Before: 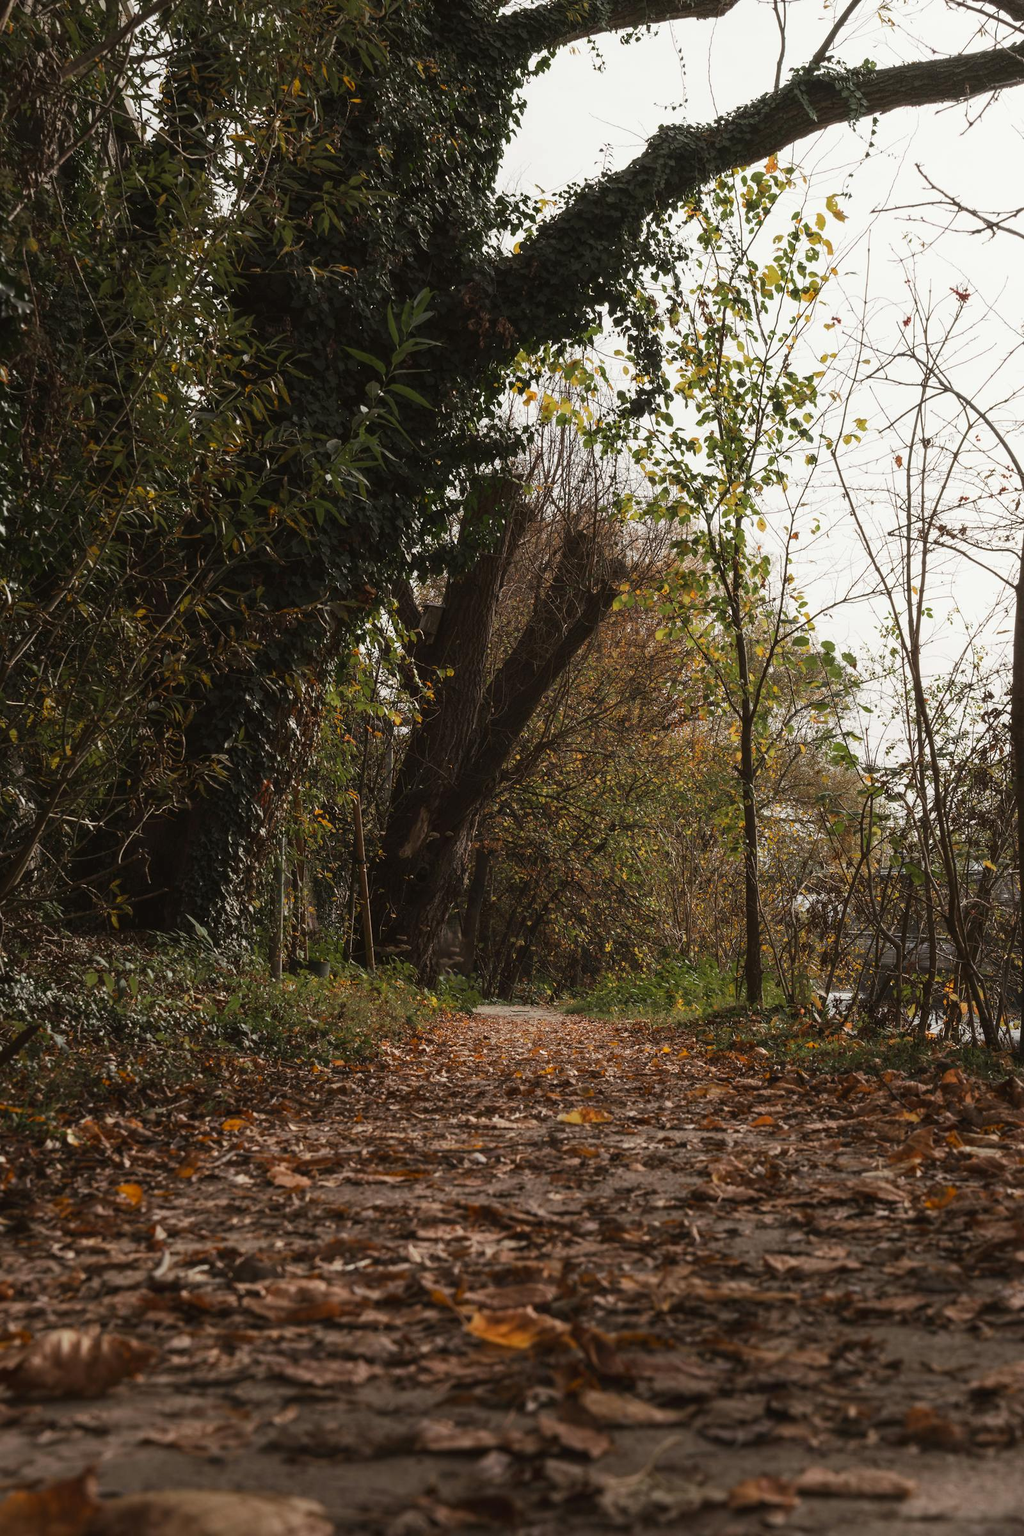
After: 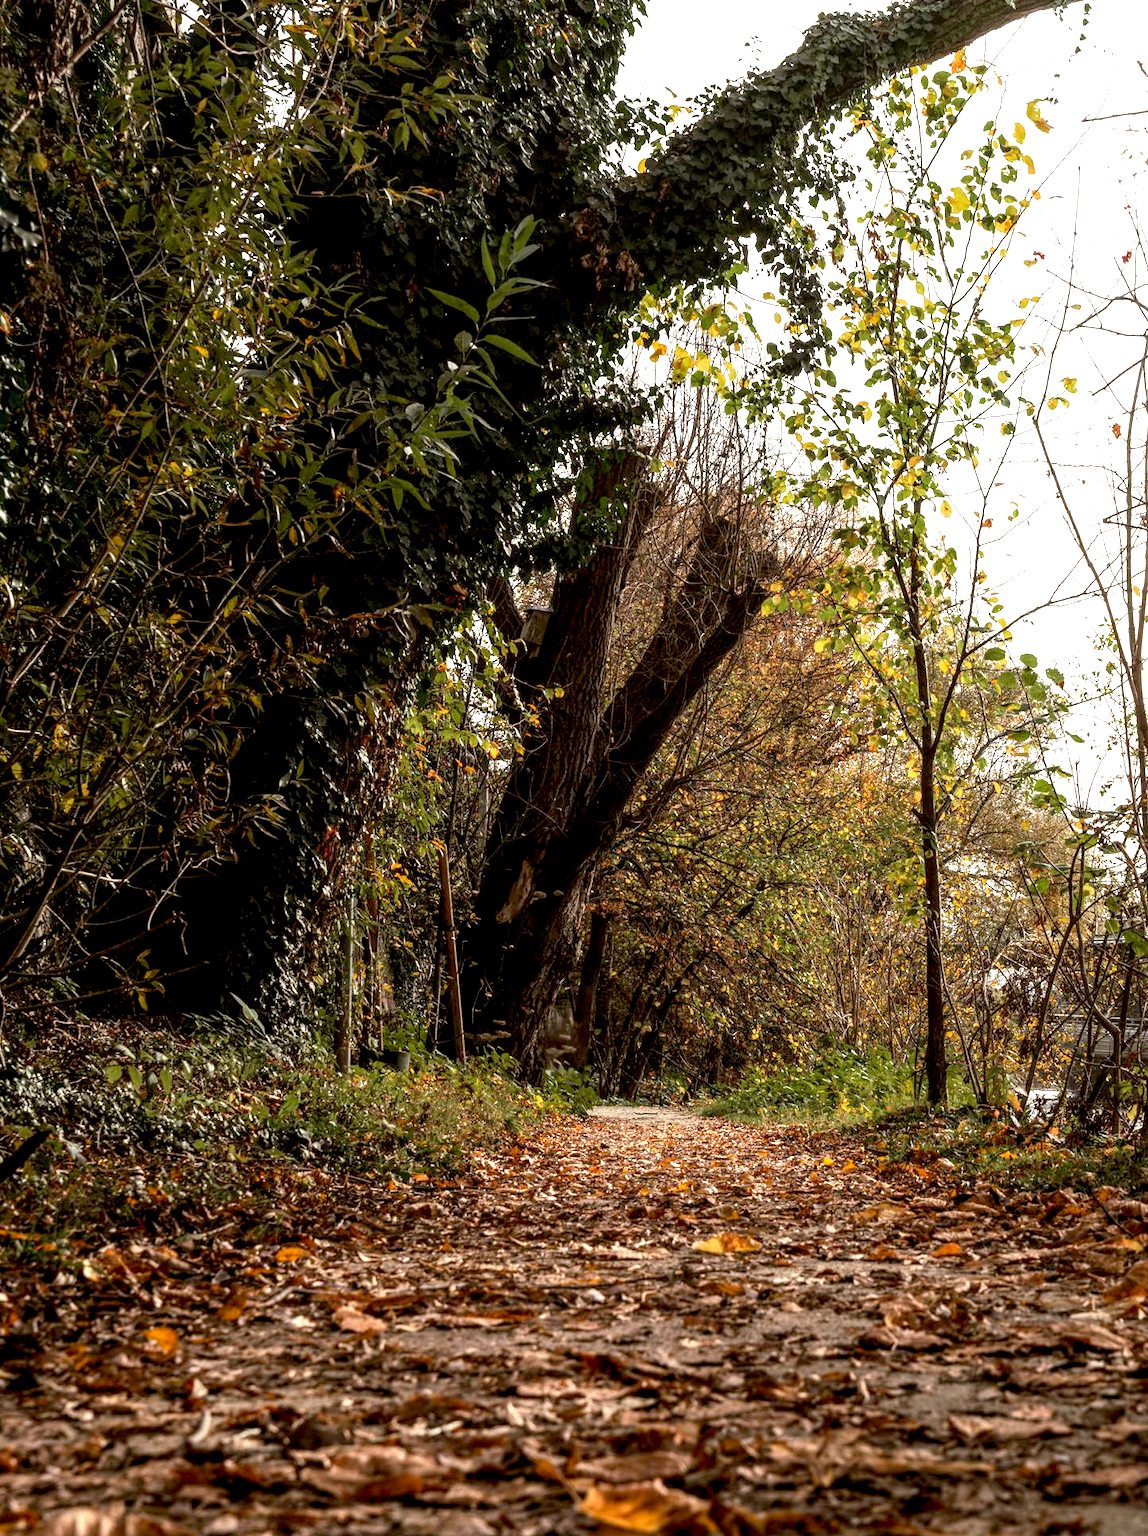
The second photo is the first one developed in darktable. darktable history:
local contrast: on, module defaults
exposure: black level correction 0.011, exposure 1.088 EV, compensate exposure bias true, compensate highlight preservation false
crop: top 7.49%, right 9.717%, bottom 11.943%
